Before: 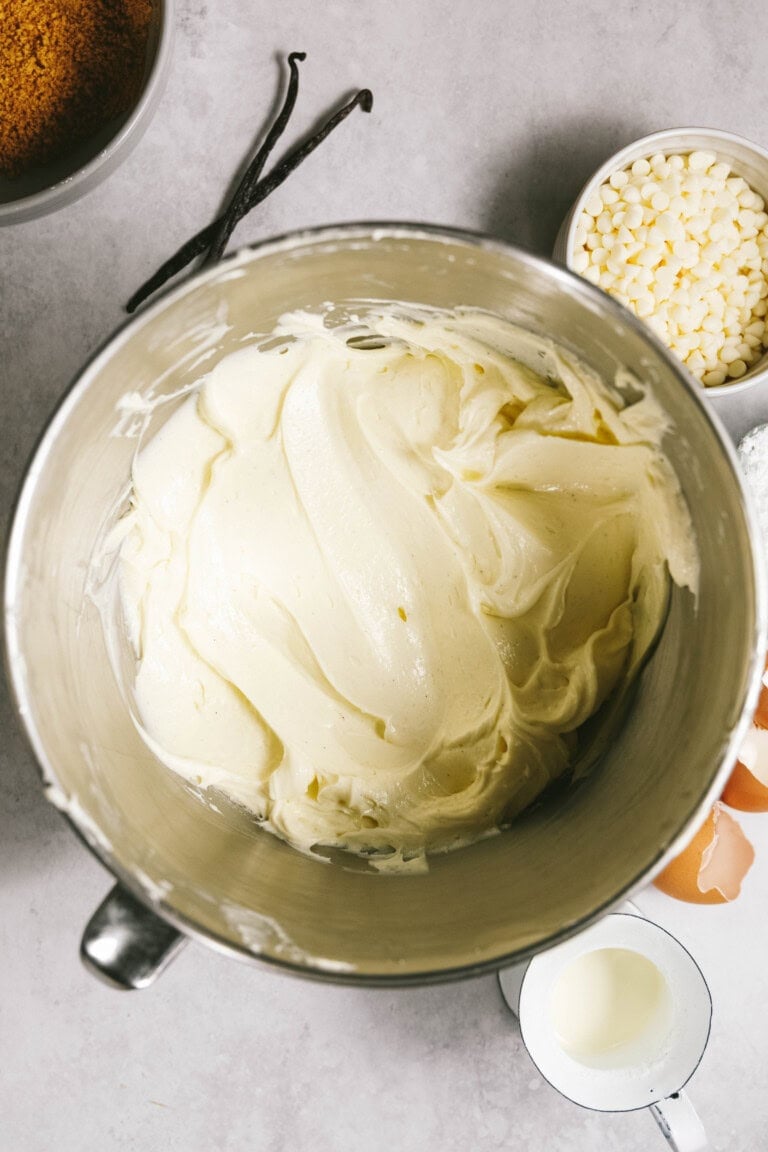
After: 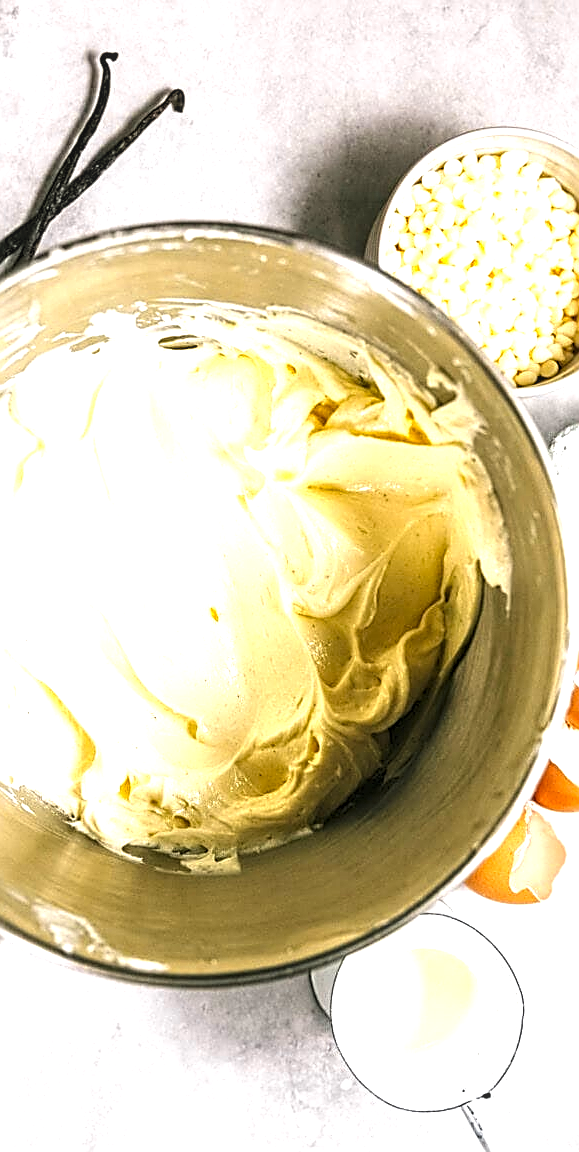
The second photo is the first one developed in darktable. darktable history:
levels: levels [0.062, 0.494, 0.925]
exposure: black level correction 0, exposure 0.499 EV, compensate exposure bias true, compensate highlight preservation false
sharpen: amount 1.017
contrast brightness saturation: saturation -0.152
local contrast: detail 130%
color zones: curves: ch0 [(0, 0.511) (0.143, 0.531) (0.286, 0.56) (0.429, 0.5) (0.571, 0.5) (0.714, 0.5) (0.857, 0.5) (1, 0.5)]; ch1 [(0, 0.525) (0.143, 0.705) (0.286, 0.715) (0.429, 0.35) (0.571, 0.35) (0.714, 0.35) (0.857, 0.4) (1, 0.4)]; ch2 [(0, 0.572) (0.143, 0.512) (0.286, 0.473) (0.429, 0.45) (0.571, 0.5) (0.714, 0.5) (0.857, 0.518) (1, 0.518)]
crop and rotate: left 24.594%
